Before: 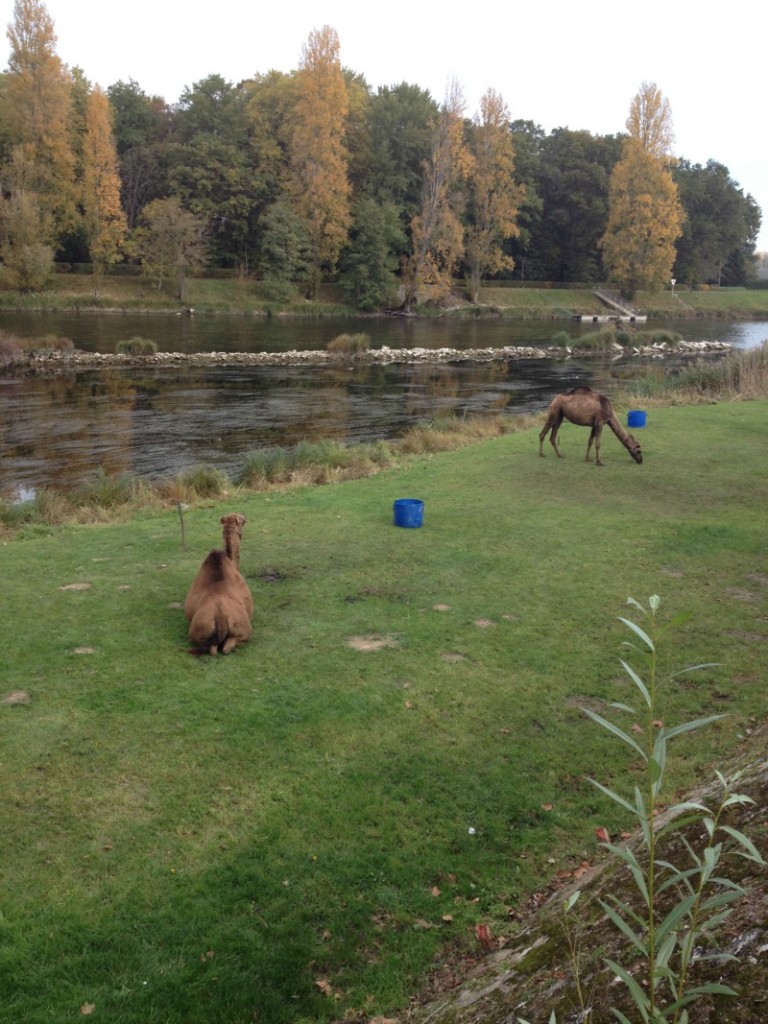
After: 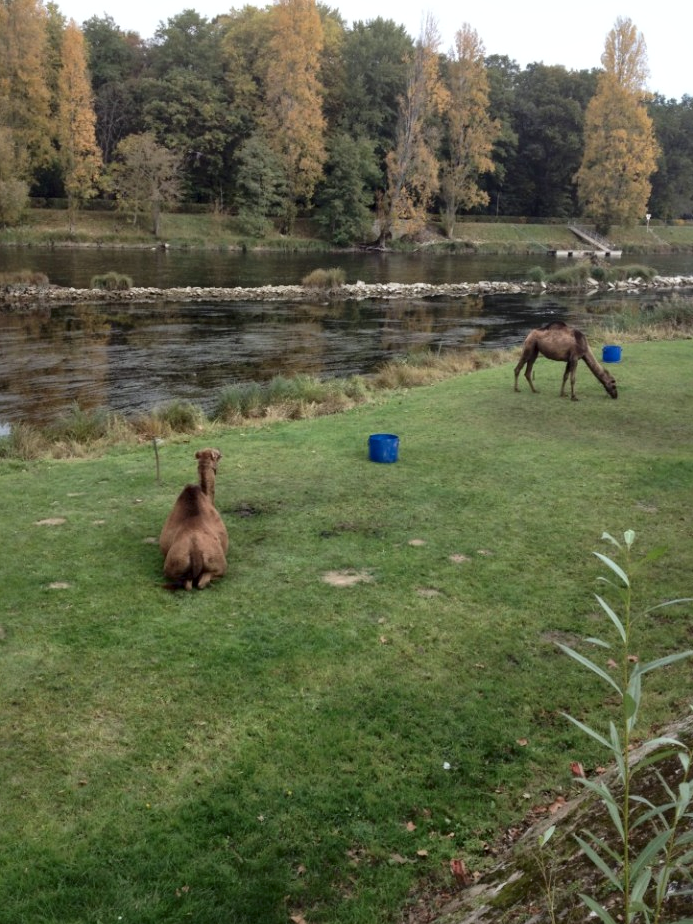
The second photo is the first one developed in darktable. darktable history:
white balance: red 0.986, blue 1.01
crop: left 3.305%, top 6.436%, right 6.389%, bottom 3.258%
local contrast: mode bilateral grid, contrast 20, coarseness 50, detail 150%, midtone range 0.2
